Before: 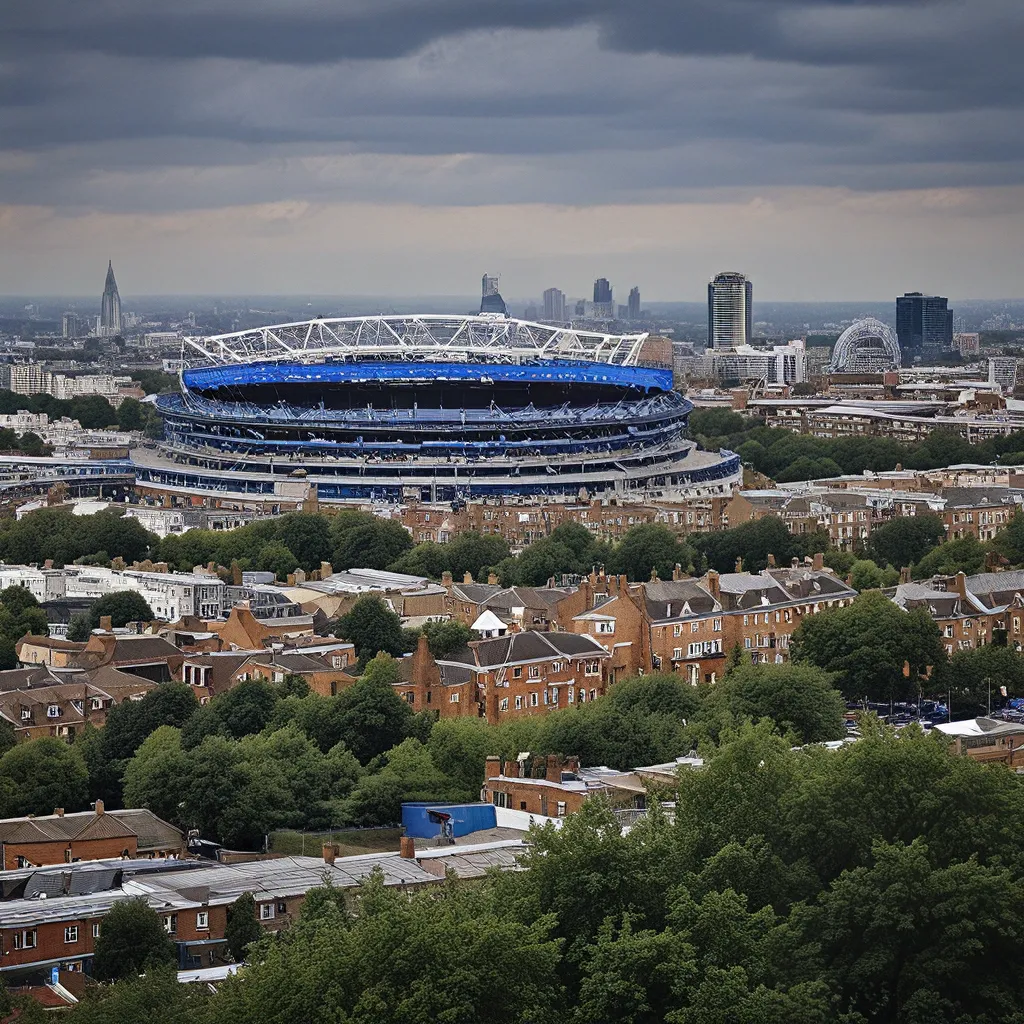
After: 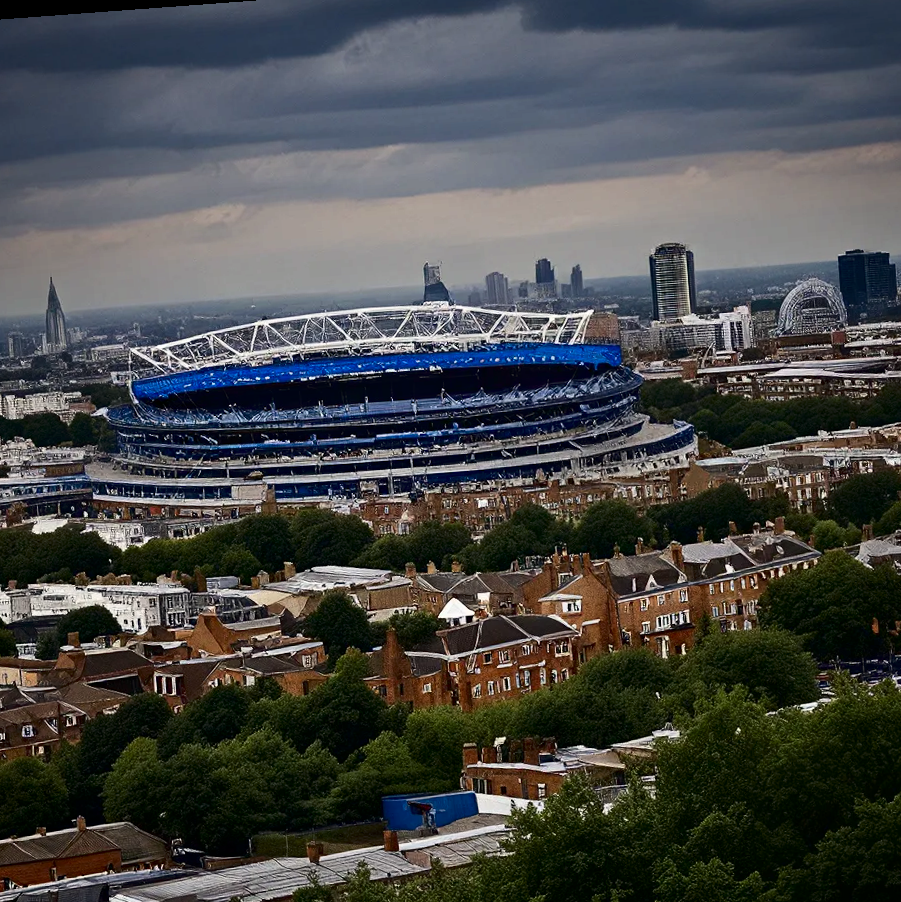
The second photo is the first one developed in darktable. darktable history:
contrast brightness saturation: contrast 0.19, brightness -0.24, saturation 0.11
rotate and perspective: rotation -4.25°, automatic cropping off
white balance: red 1.009, blue 0.985
crop and rotate: left 7.196%, top 4.574%, right 10.605%, bottom 13.178%
